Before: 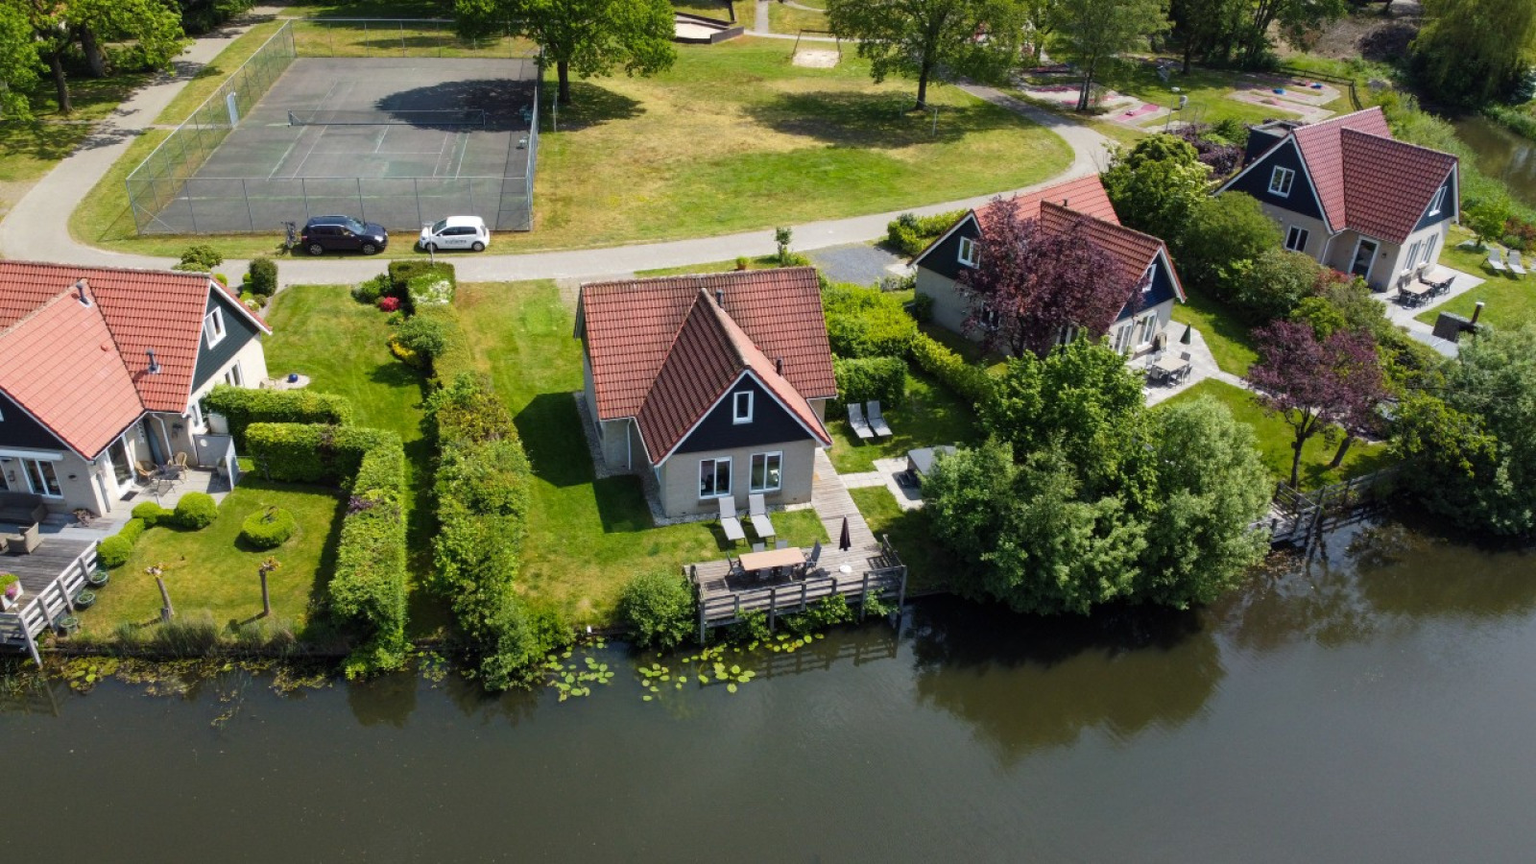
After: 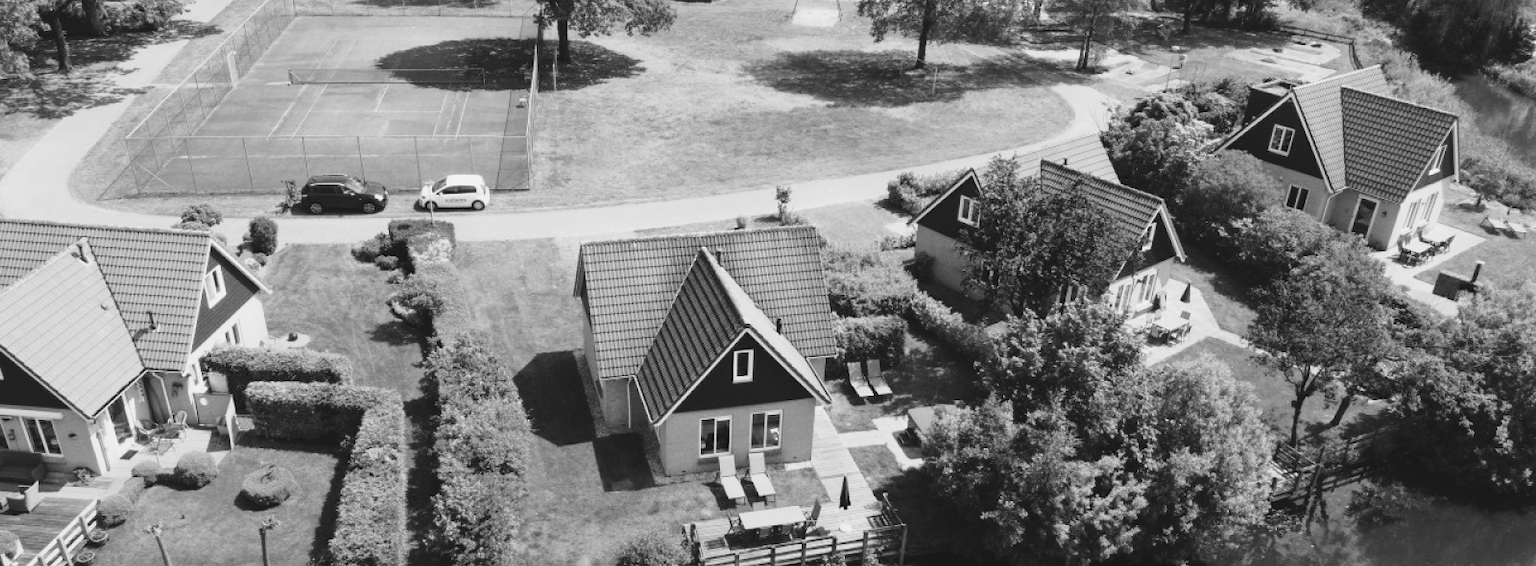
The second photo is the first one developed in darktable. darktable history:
crop and rotate: top 4.848%, bottom 29.503%
white balance: red 0.974, blue 1.044
monochrome: a 14.95, b -89.96
color balance: lift [1.006, 0.985, 1.002, 1.015], gamma [1, 0.953, 1.008, 1.047], gain [1.076, 1.13, 1.004, 0.87]
base curve: curves: ch0 [(0, 0) (0.028, 0.03) (0.121, 0.232) (0.46, 0.748) (0.859, 0.968) (1, 1)], preserve colors none
color calibration: illuminant Planckian (black body), adaptation linear Bradford (ICC v4), x 0.364, y 0.367, temperature 4417.56 K, saturation algorithm version 1 (2020)
graduated density: rotation -180°, offset 24.95
